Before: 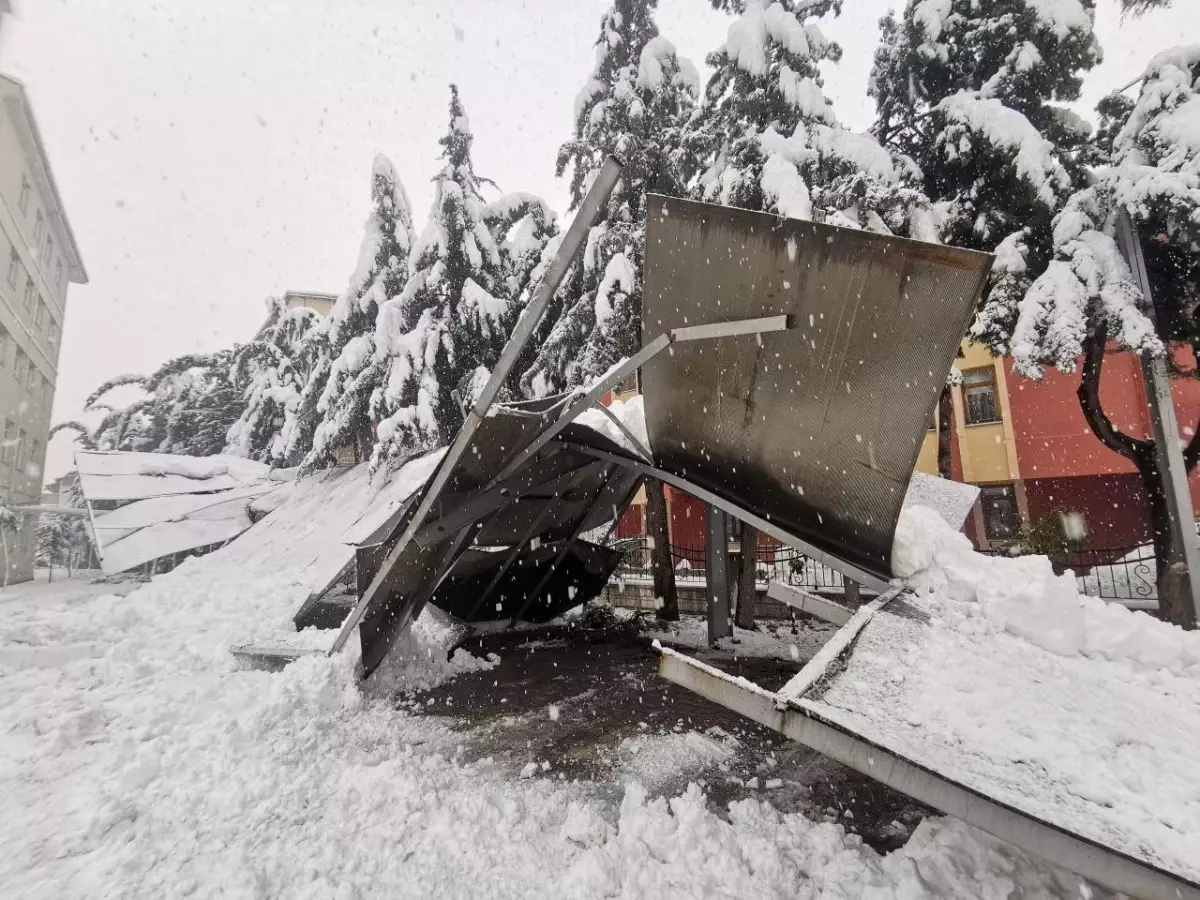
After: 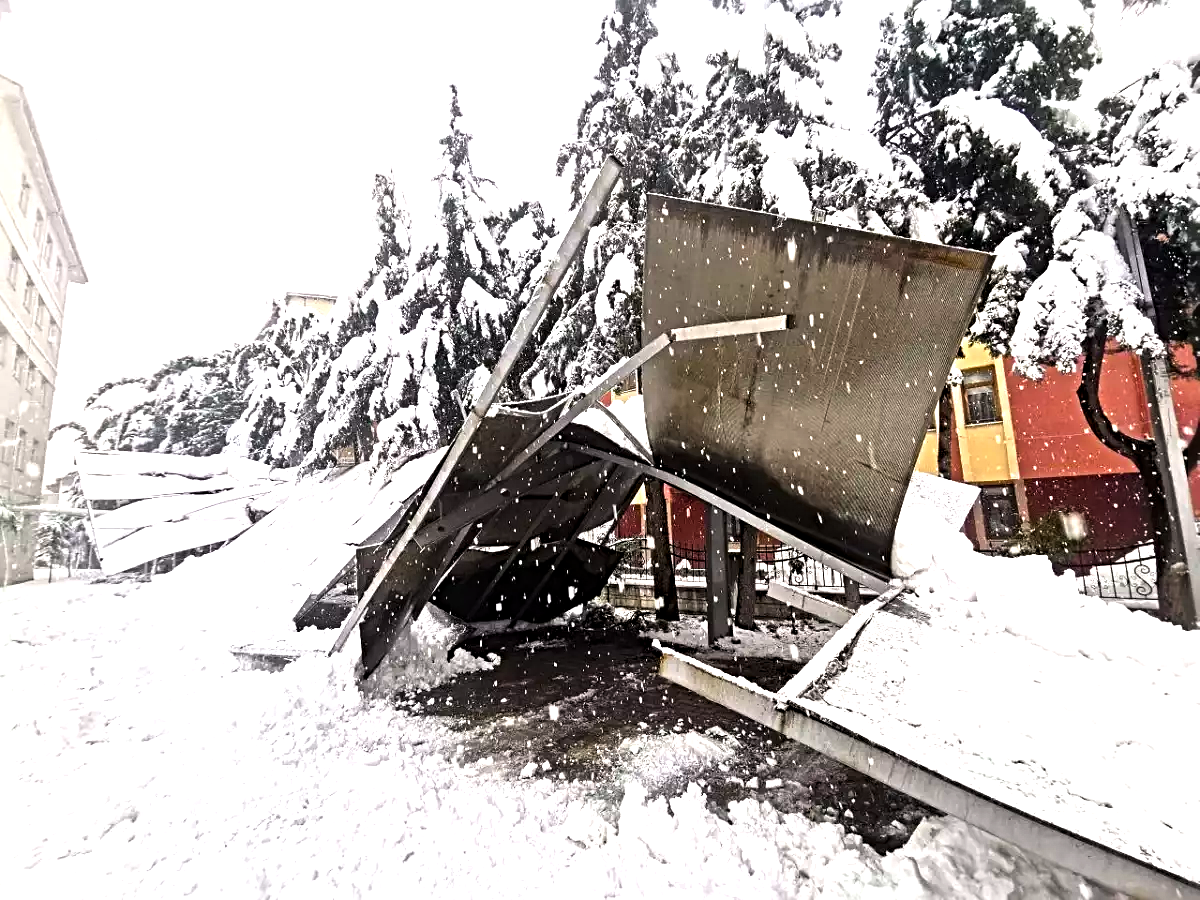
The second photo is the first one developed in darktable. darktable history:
color balance rgb: perceptual saturation grading › global saturation 25.489%, perceptual brilliance grading › global brilliance -5.169%, perceptual brilliance grading › highlights 25.011%, perceptual brilliance grading › mid-tones 6.816%, perceptual brilliance grading › shadows -4.874%, global vibrance 14.677%
tone equalizer: -8 EV -0.444 EV, -7 EV -0.425 EV, -6 EV -0.354 EV, -5 EV -0.256 EV, -3 EV 0.254 EV, -2 EV 0.358 EV, -1 EV 0.399 EV, +0 EV 0.415 EV, smoothing 1
sharpen: radius 4.844
